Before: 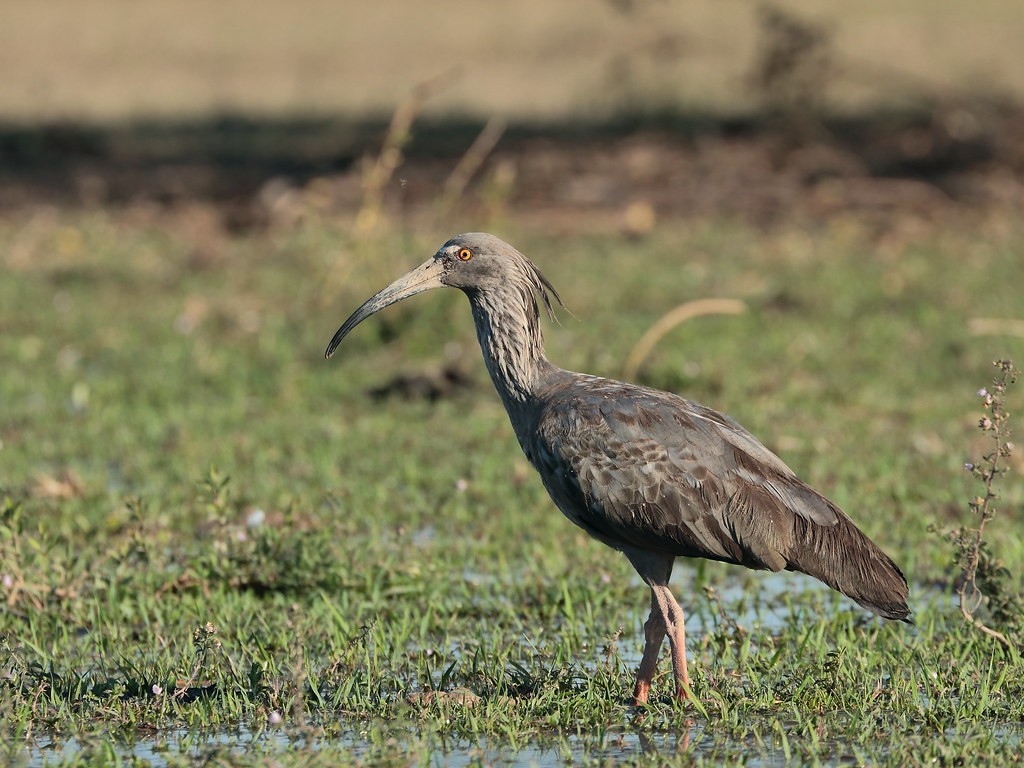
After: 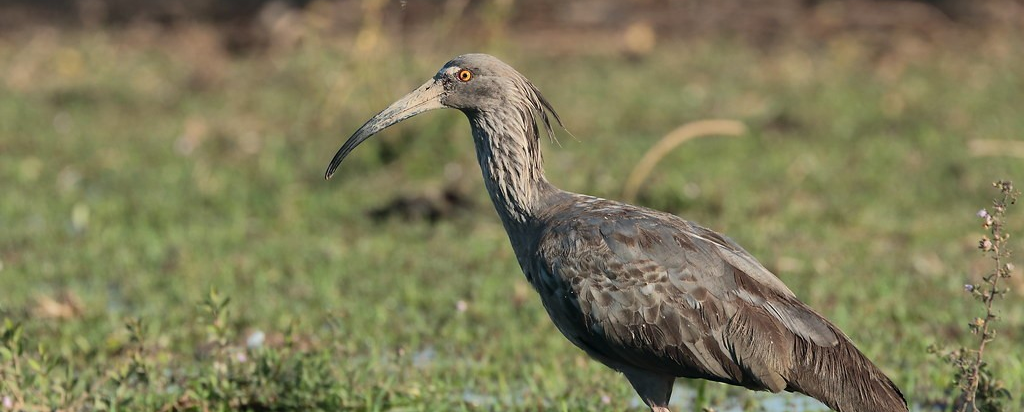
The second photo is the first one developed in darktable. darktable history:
crop and rotate: top 23.335%, bottom 22.933%
